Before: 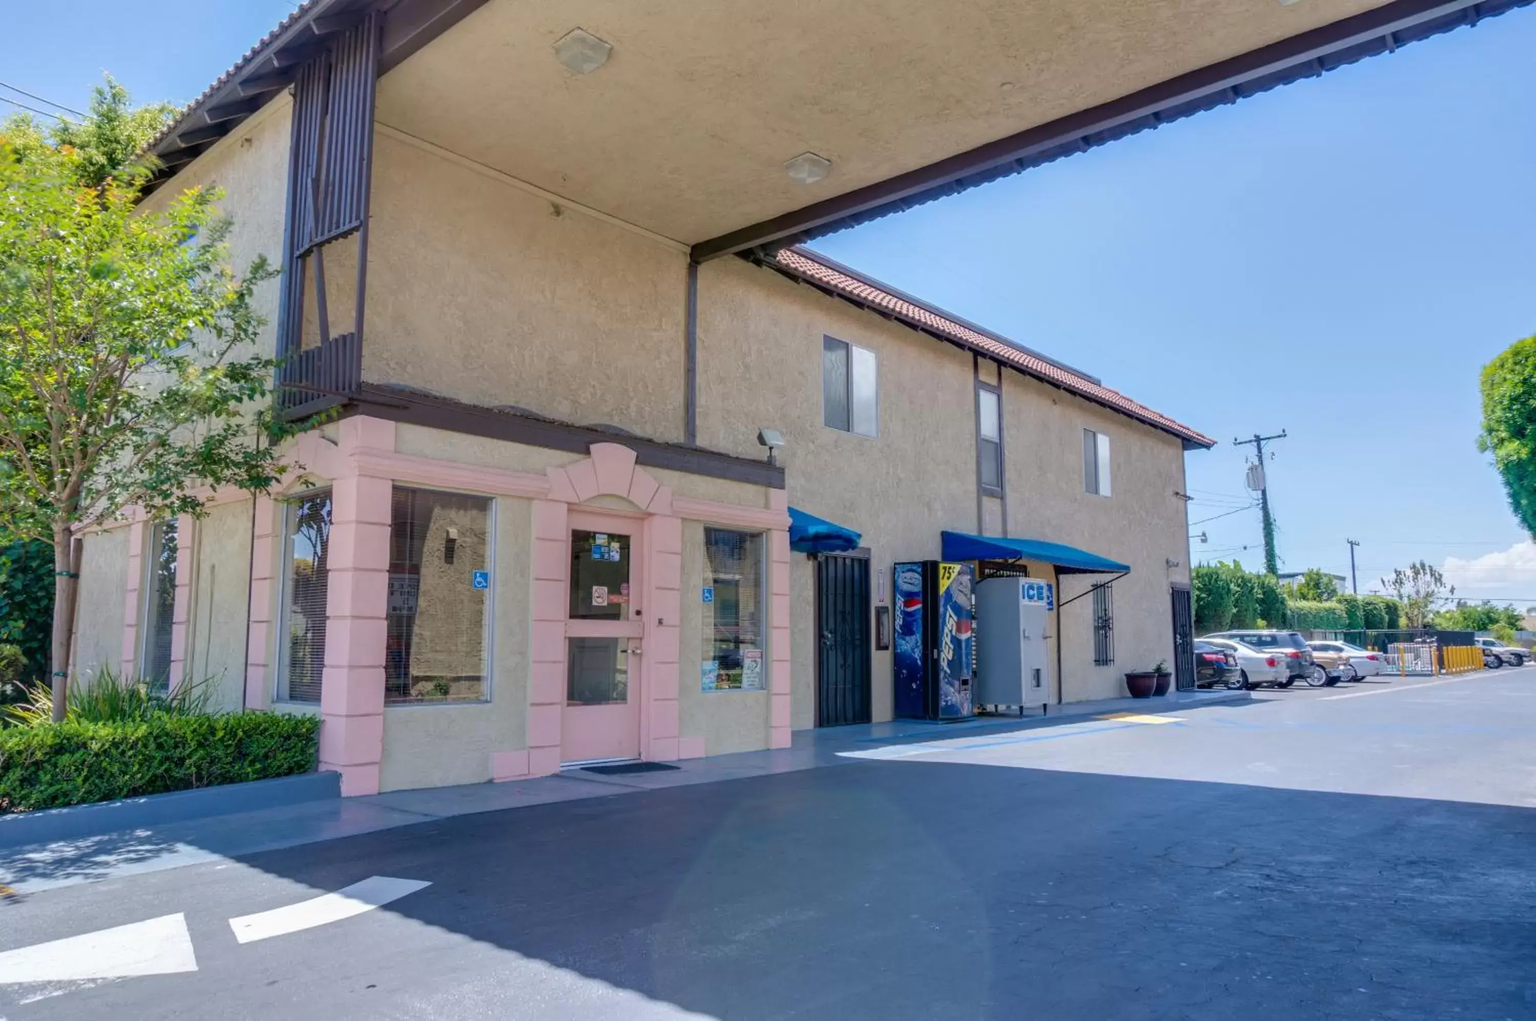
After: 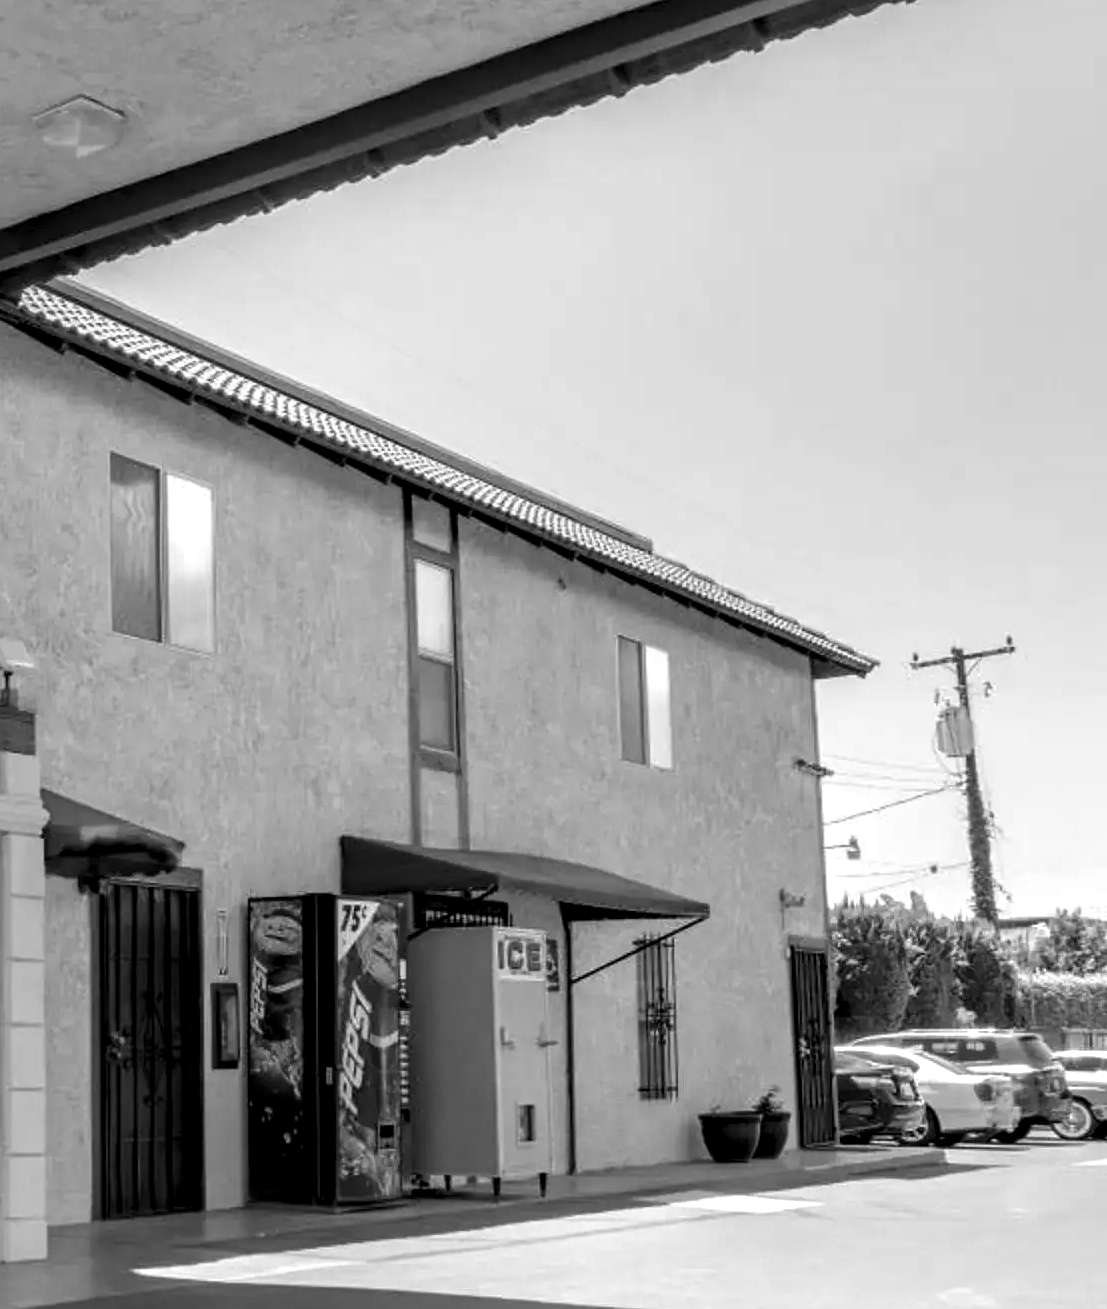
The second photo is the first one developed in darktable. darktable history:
crop and rotate: left 49.936%, top 10.094%, right 13.136%, bottom 24.256%
monochrome: on, module defaults
levels: levels [0.116, 0.574, 1]
exposure: exposure 0.6 EV, compensate highlight preservation false
